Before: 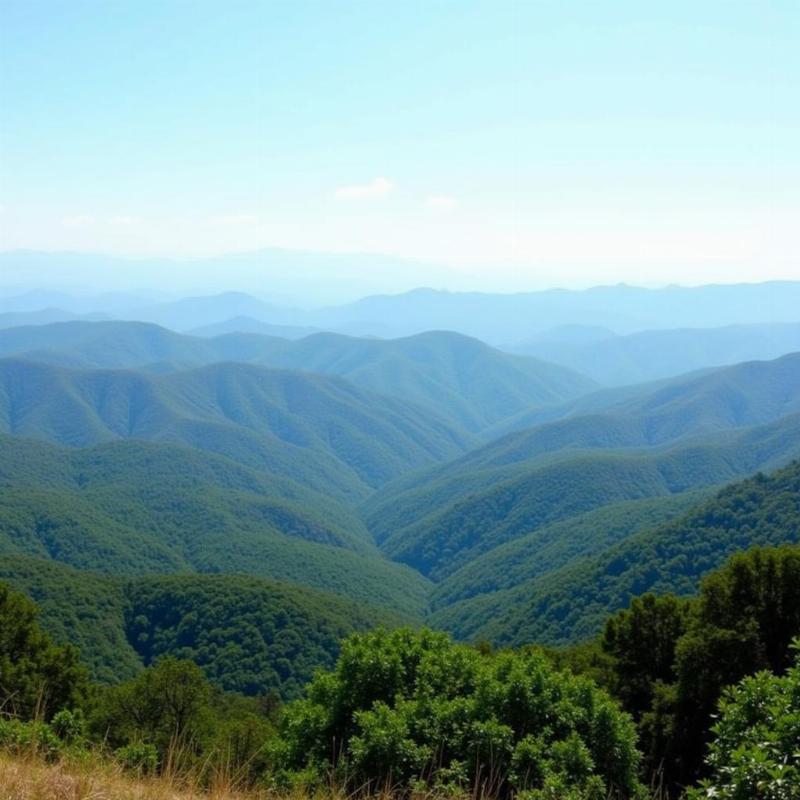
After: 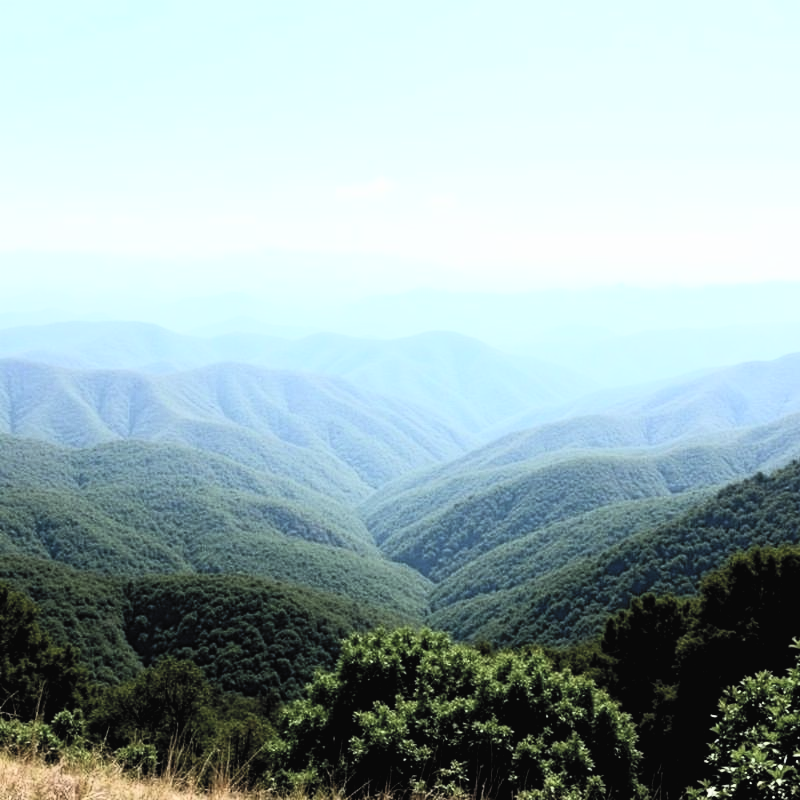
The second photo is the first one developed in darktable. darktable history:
contrast brightness saturation: contrast 0.424, brightness 0.562, saturation -0.206
filmic rgb: black relative exposure -3.96 EV, white relative exposure 2.99 EV, hardness 2.98, contrast 1.495, iterations of high-quality reconstruction 0
